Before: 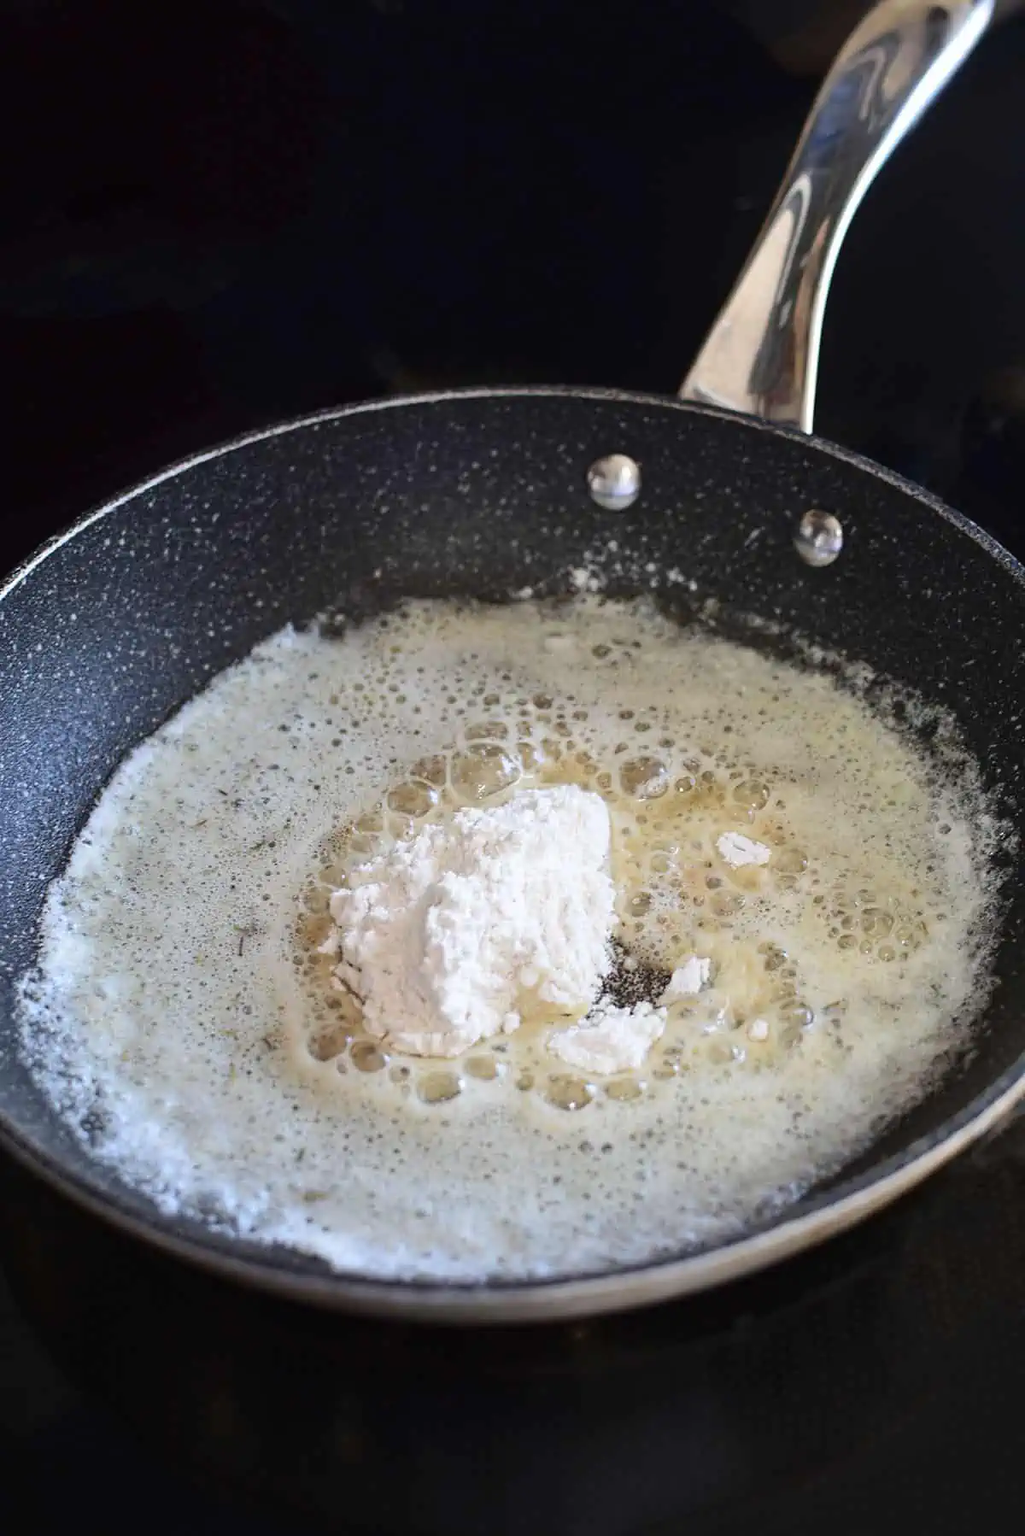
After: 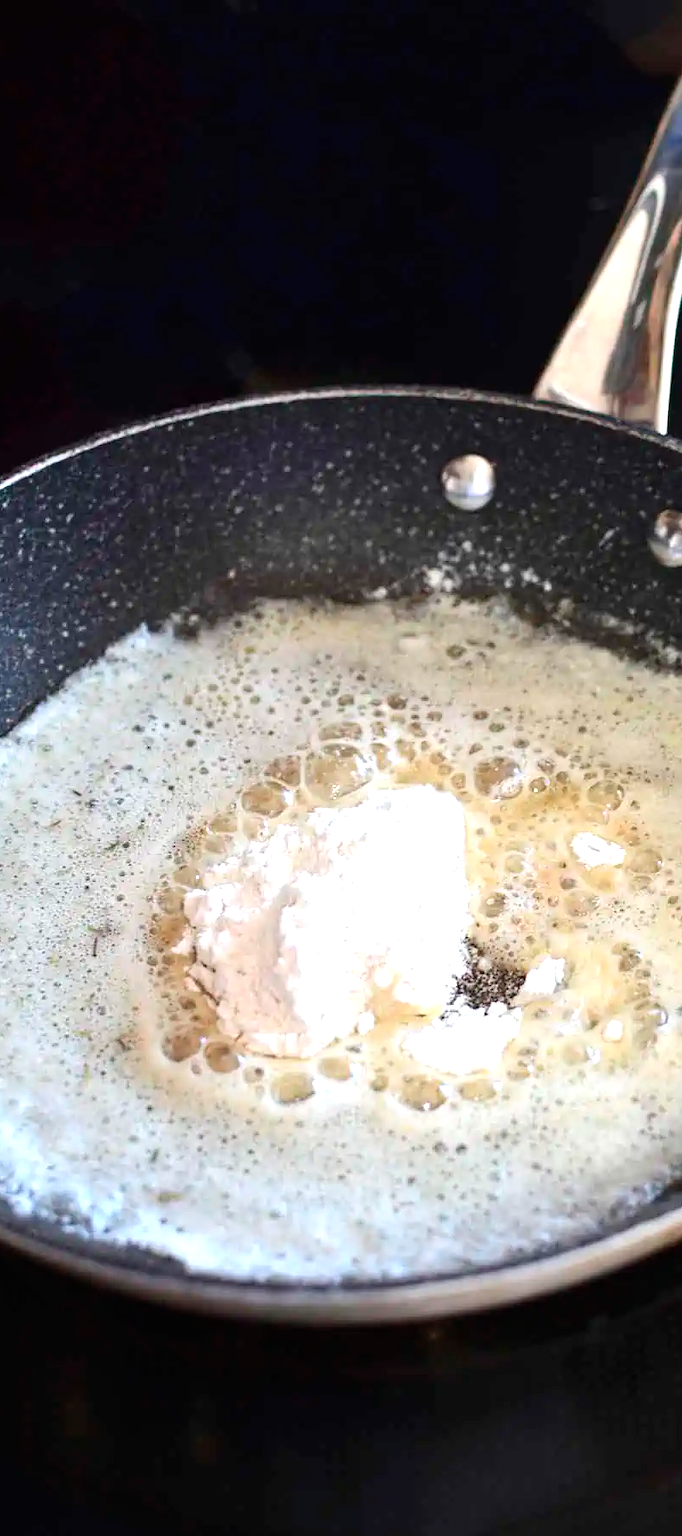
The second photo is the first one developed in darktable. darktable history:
crop and rotate: left 14.292%, right 19.041%
exposure: black level correction 0, exposure 0.7 EV, compensate exposure bias true, compensate highlight preservation false
